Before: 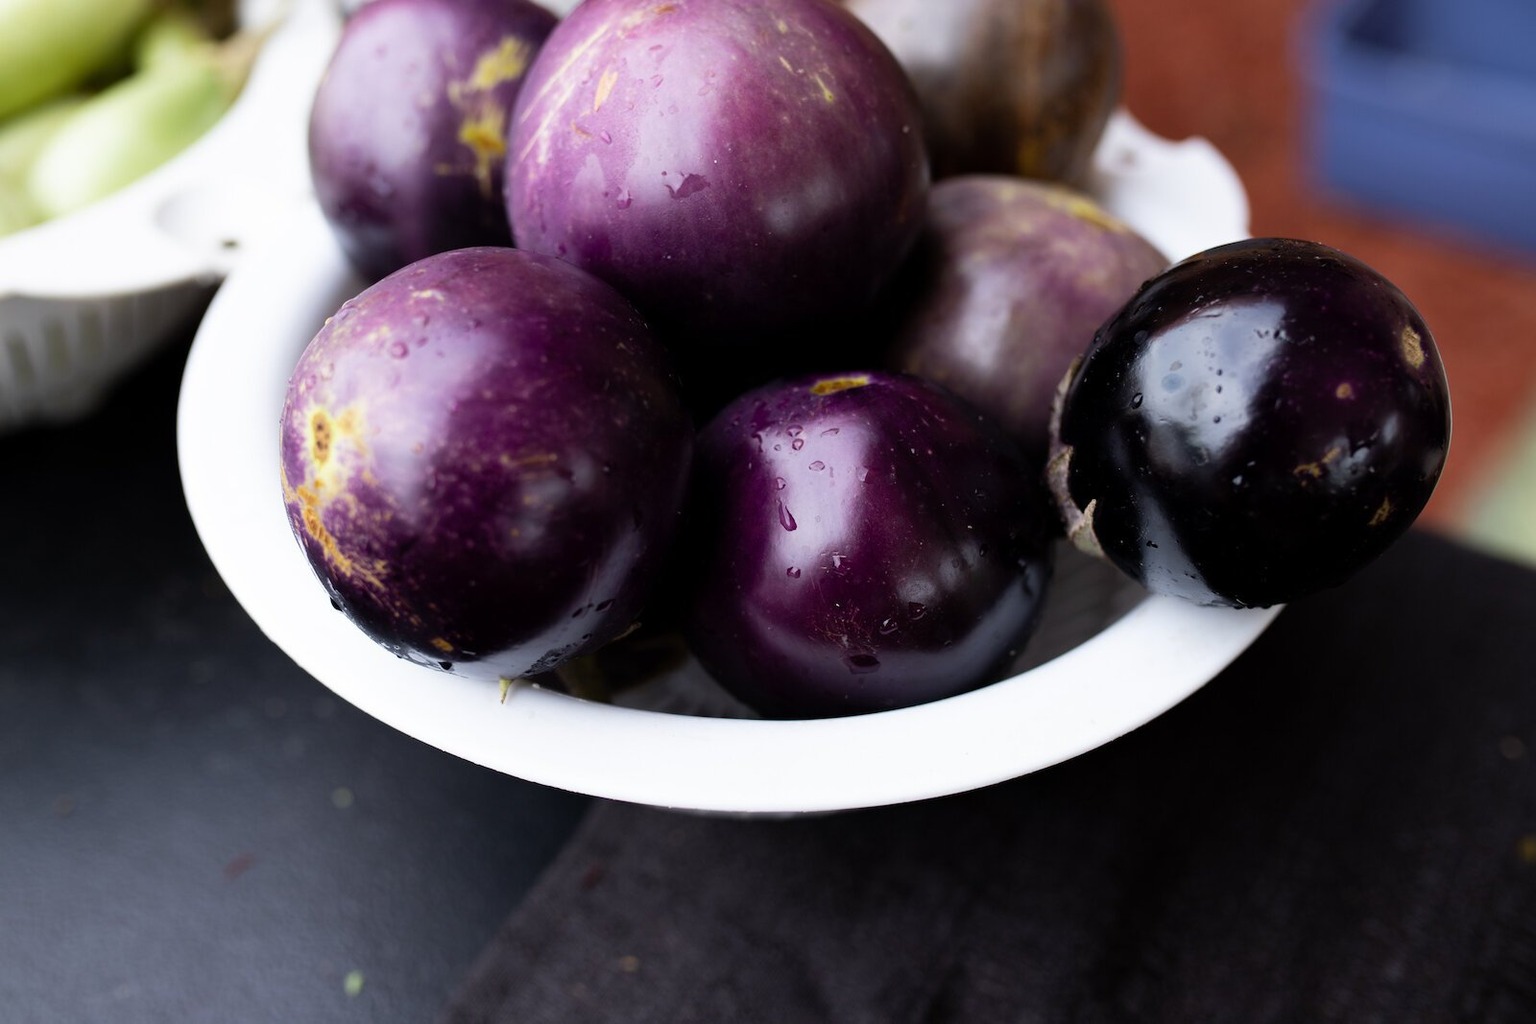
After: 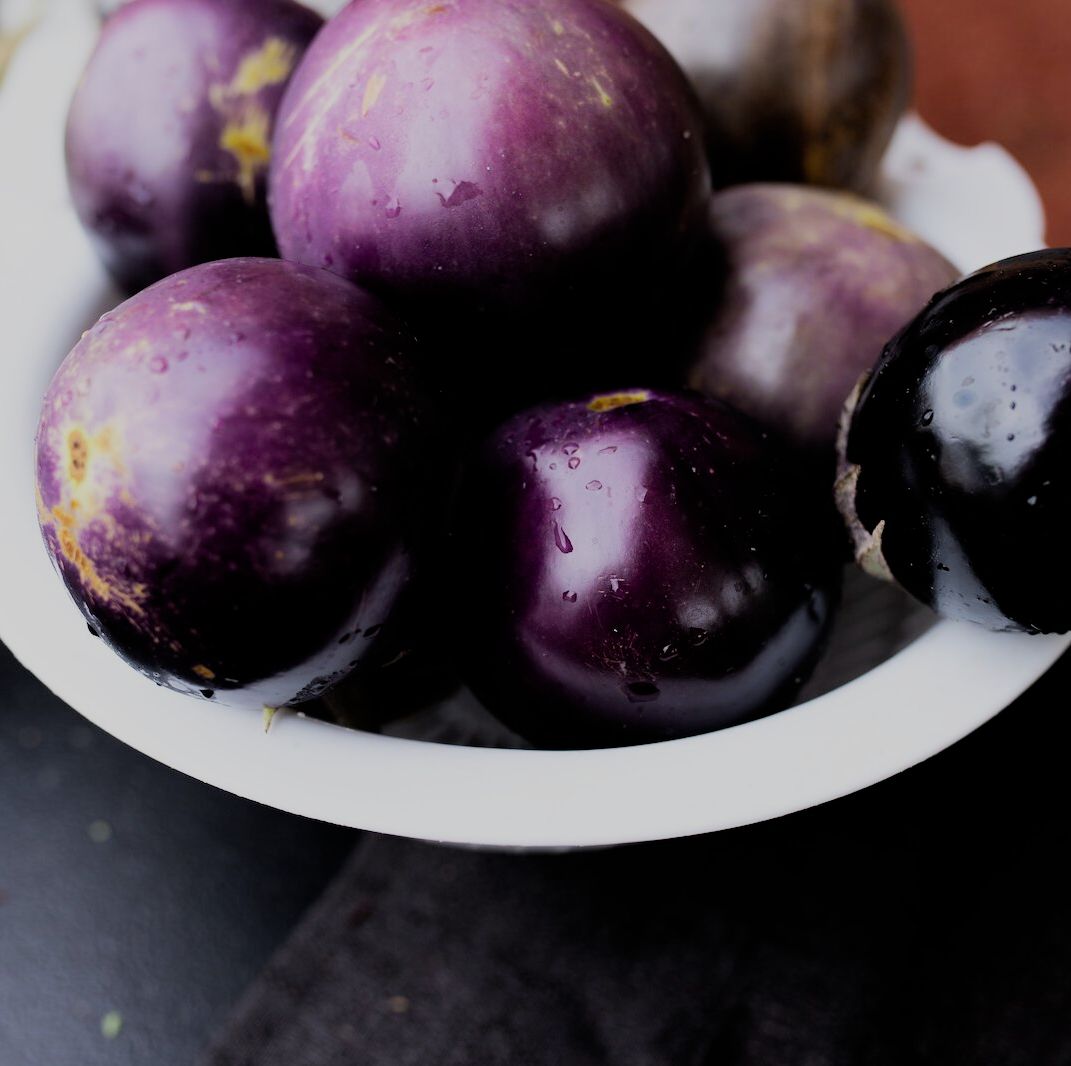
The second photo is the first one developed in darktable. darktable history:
filmic rgb: black relative exposure -7.19 EV, white relative exposure 5.36 EV, hardness 3.02
crop and rotate: left 16.088%, right 16.938%
